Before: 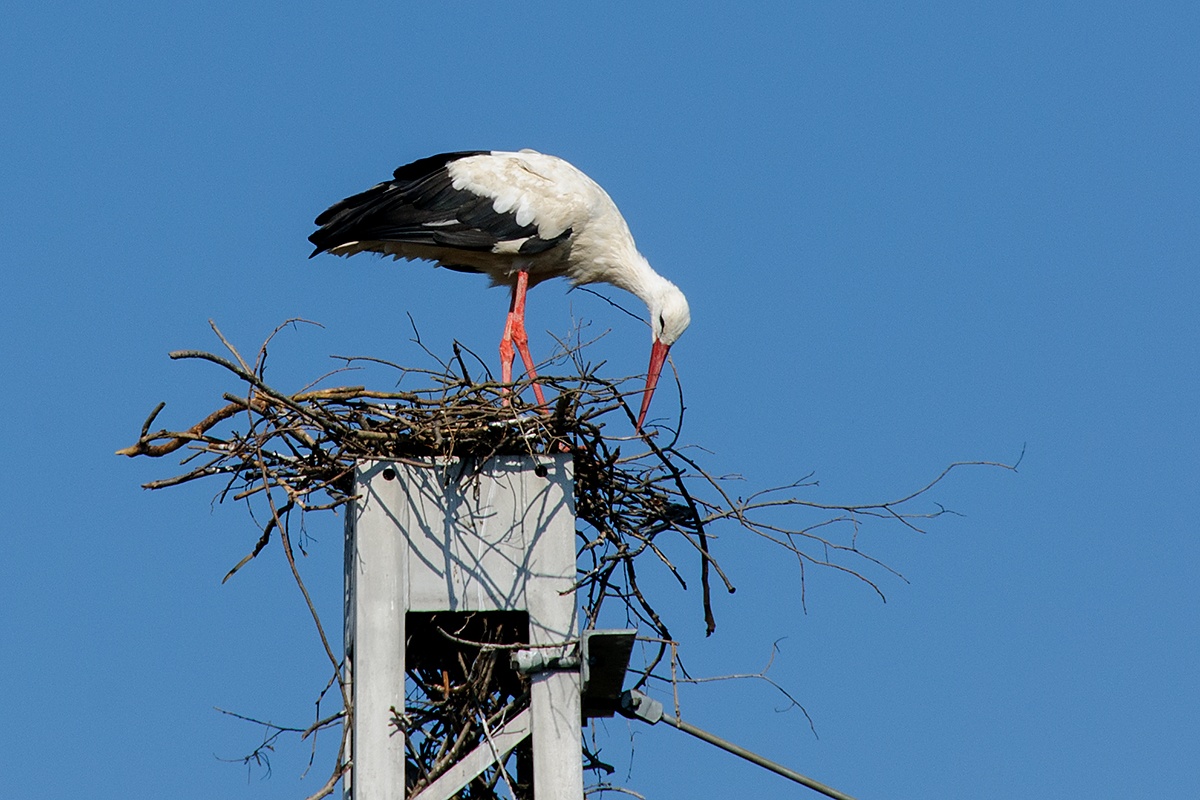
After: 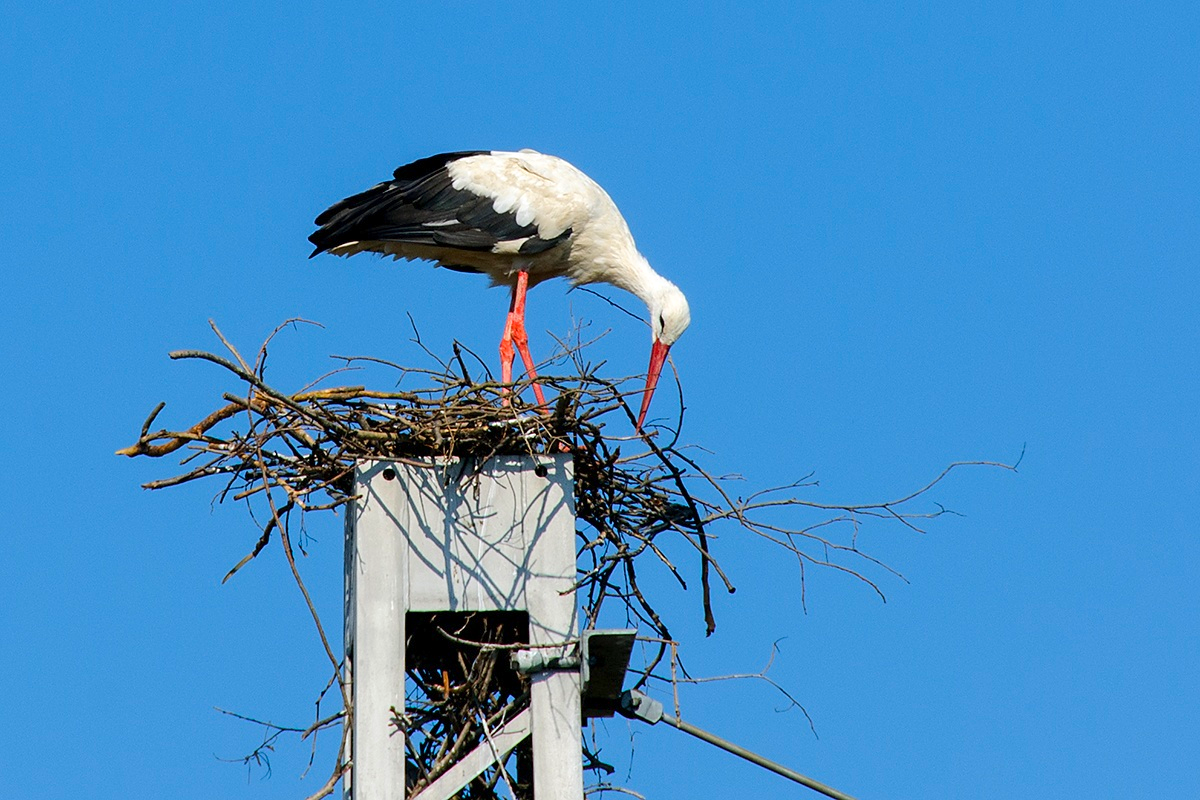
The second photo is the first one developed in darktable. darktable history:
exposure: exposure 0.494 EV, compensate highlight preservation false
color balance rgb: shadows lift › luminance -10.152%, shadows lift › chroma 0.758%, shadows lift › hue 111.4°, global offset › hue 168.51°, linear chroma grading › shadows -8.571%, linear chroma grading › global chroma 9.745%, perceptual saturation grading › global saturation 16.008%, contrast -10.32%
